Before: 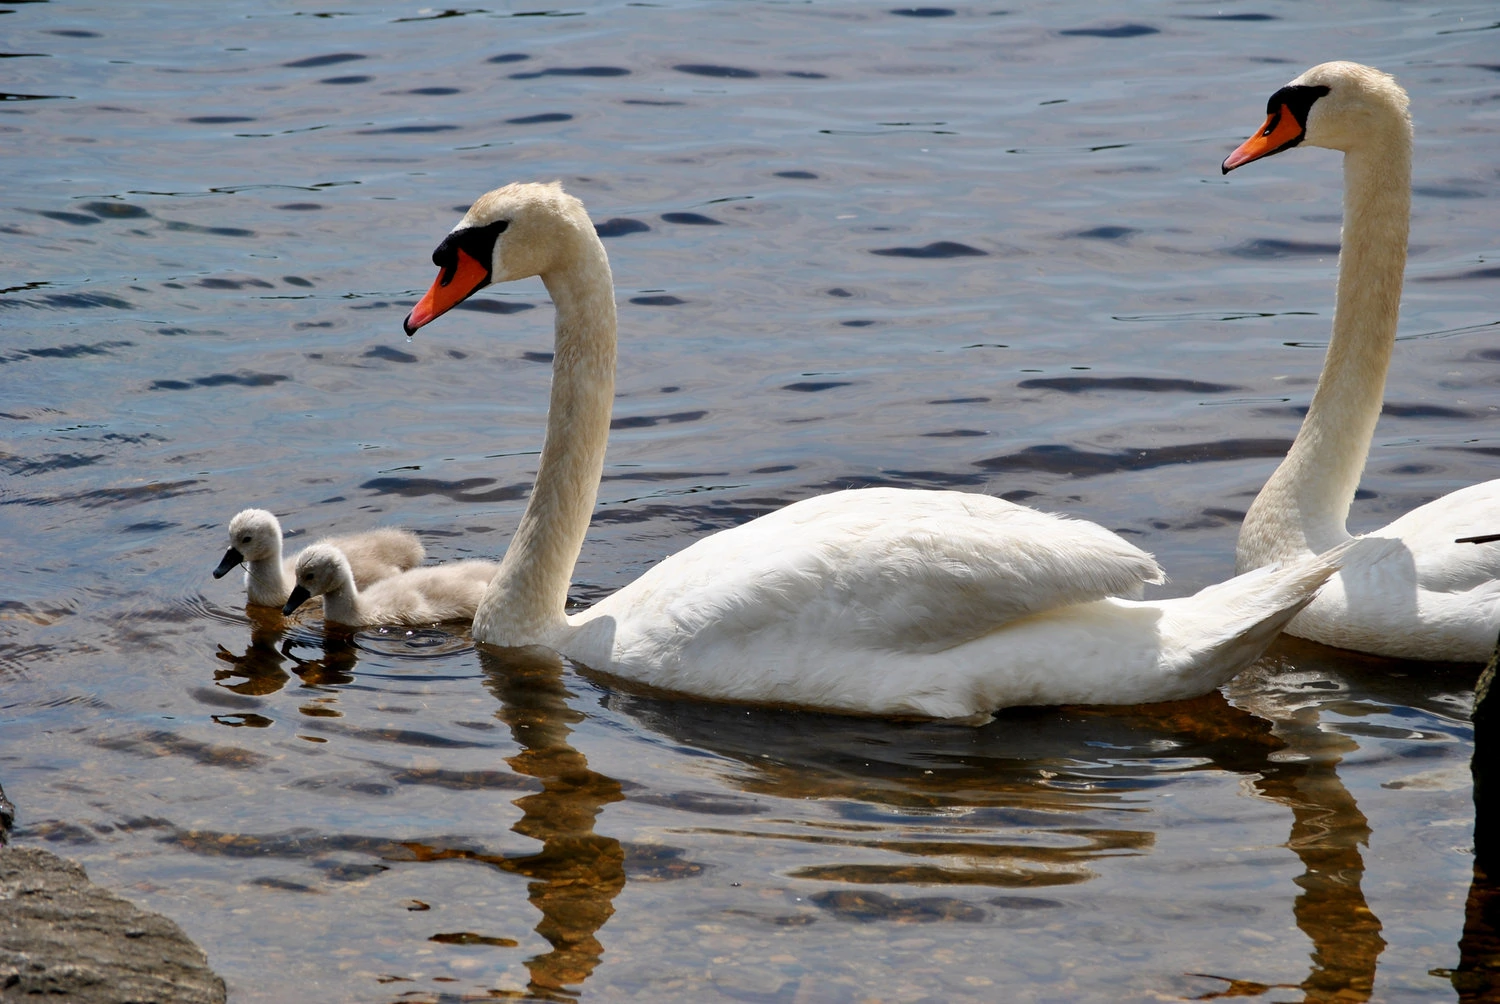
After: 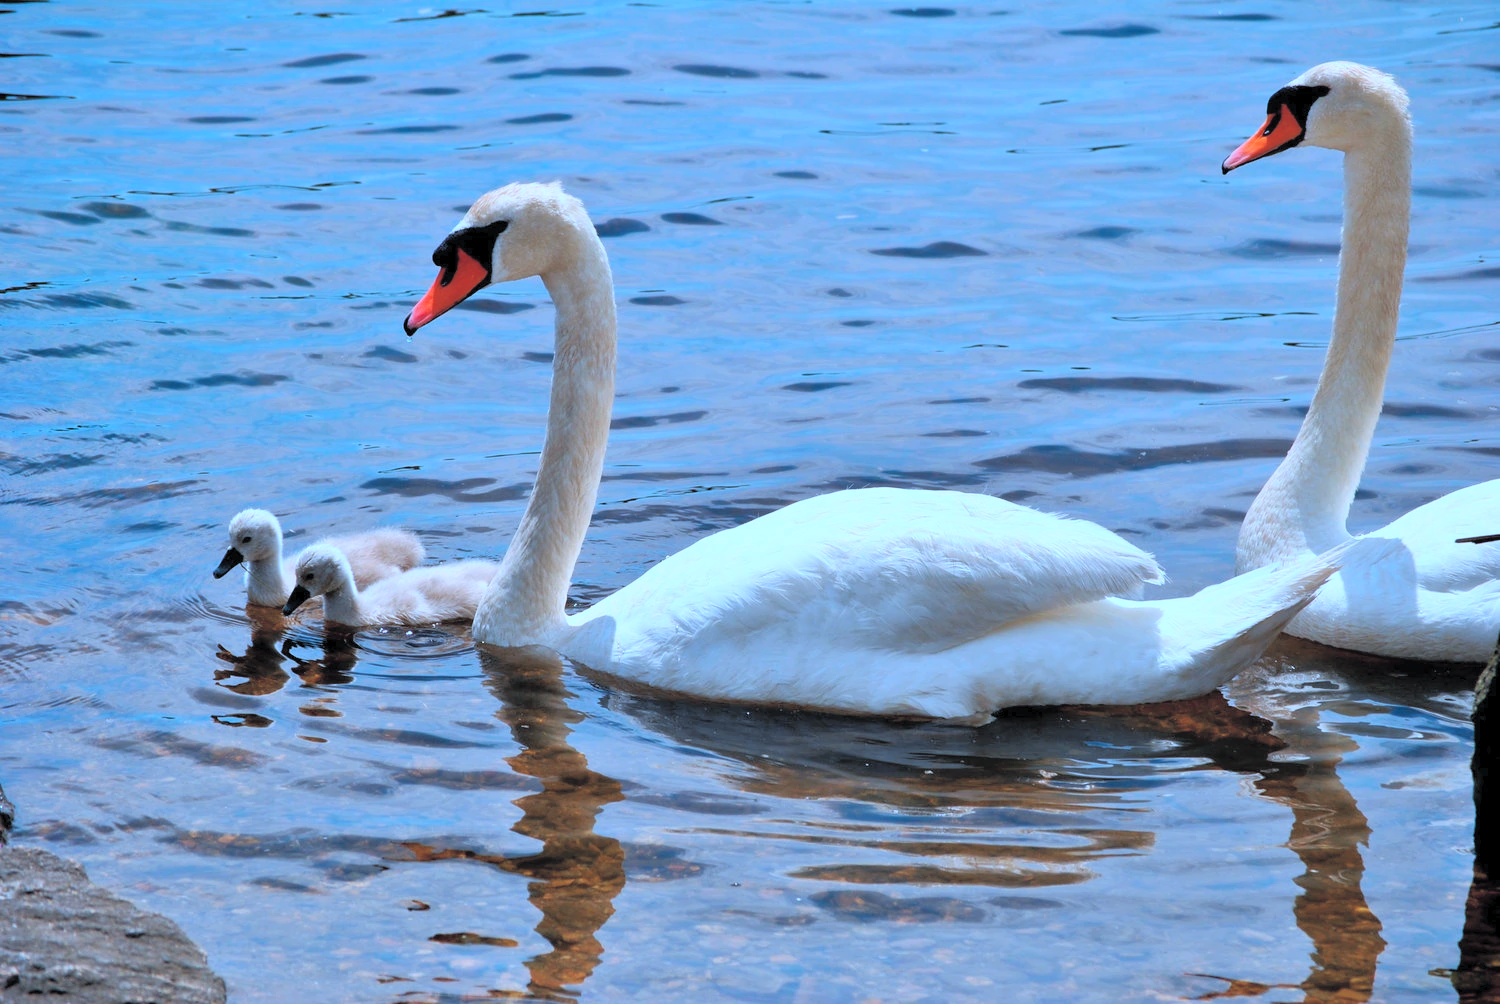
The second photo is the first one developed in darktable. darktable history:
shadows and highlights: radius 0.1, shadows 42.46, white point adjustment -2.28, highlights 8.77, shadows color adjustment 0%, highlights color adjustment 29.47%, soften with gaussian
tone curve: curves: ch0 [(0, 0) (0.202, 0.117) (1, 1)], color space Lab, linked channels
contrast brightness saturation: contrast 0.09, brightness 0.38, saturation 0.45
color correction: highlights a* -6.82, highlights b* -40
